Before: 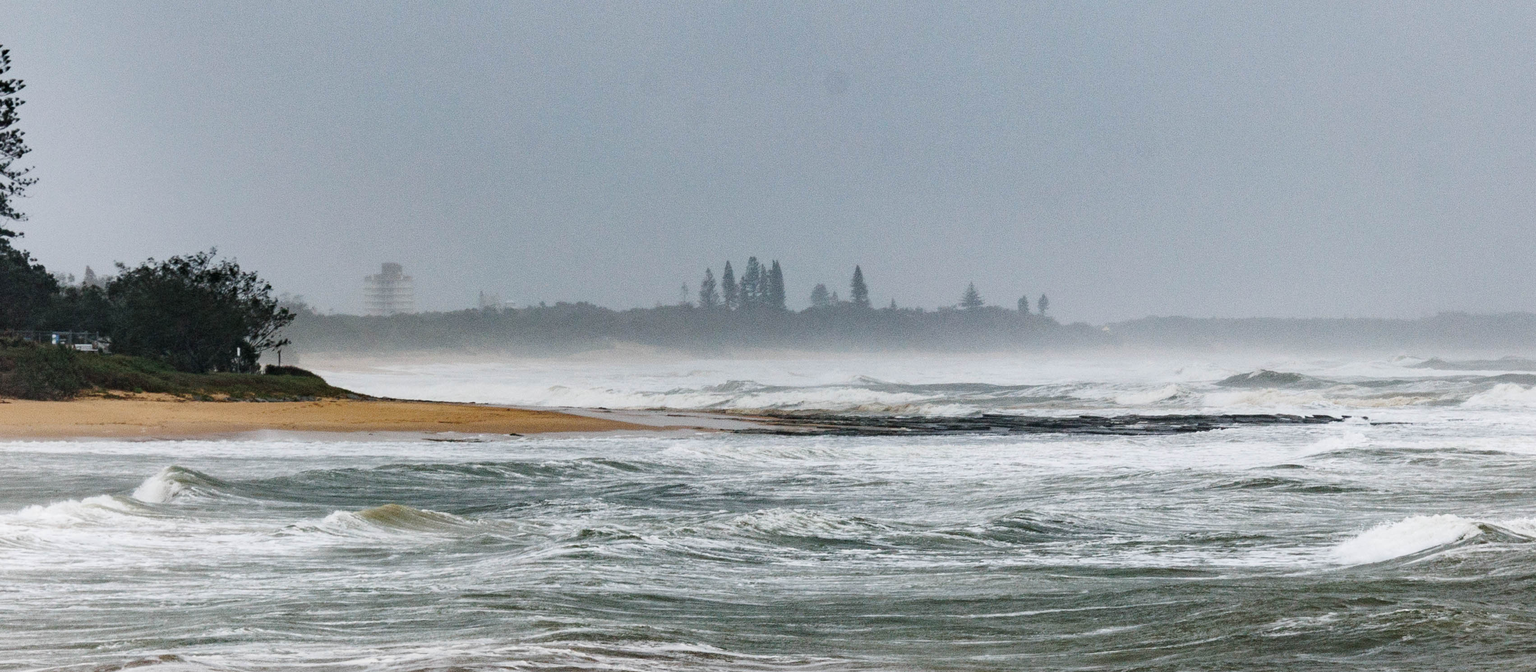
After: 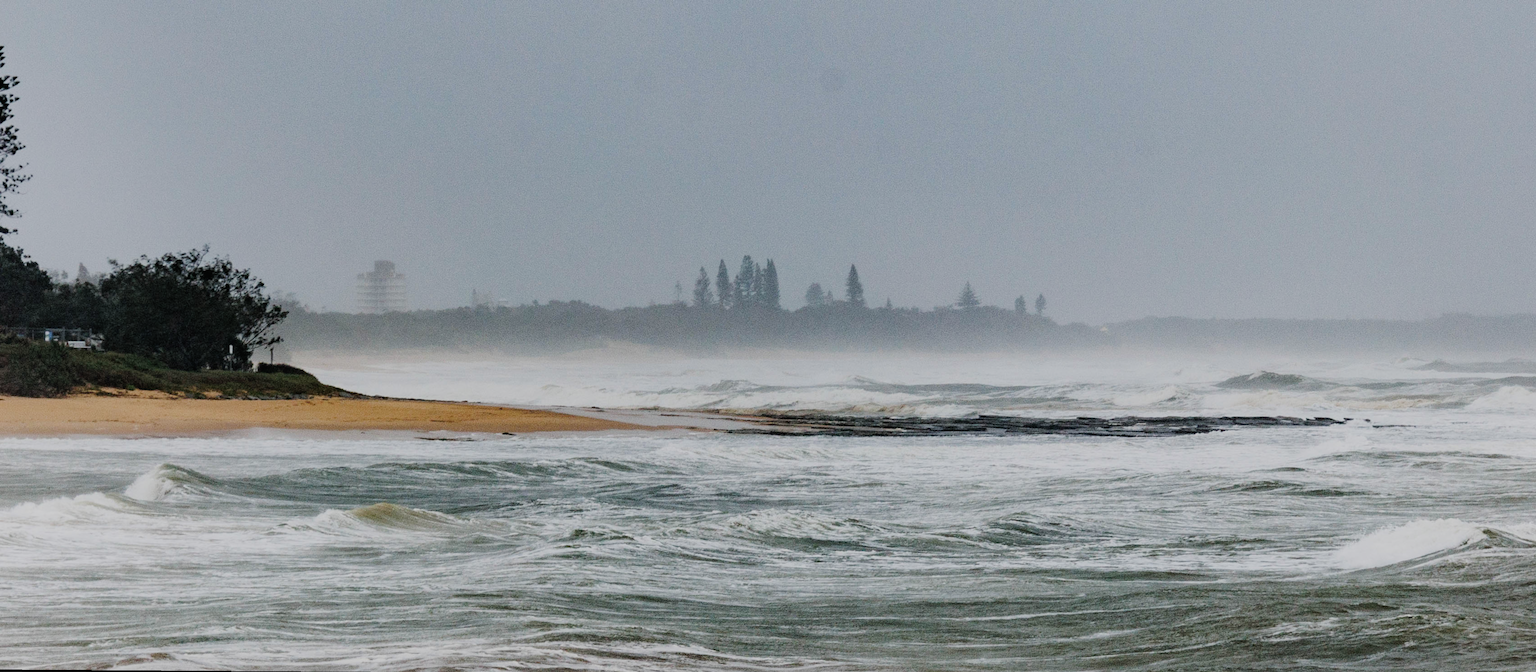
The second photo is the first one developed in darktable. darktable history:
filmic rgb: black relative exposure -7.65 EV, white relative exposure 4.56 EV, hardness 3.61
rotate and perspective: rotation 0.192°, lens shift (horizontal) -0.015, crop left 0.005, crop right 0.996, crop top 0.006, crop bottom 0.99
contrast brightness saturation: contrast -0.02, brightness -0.01, saturation 0.03
